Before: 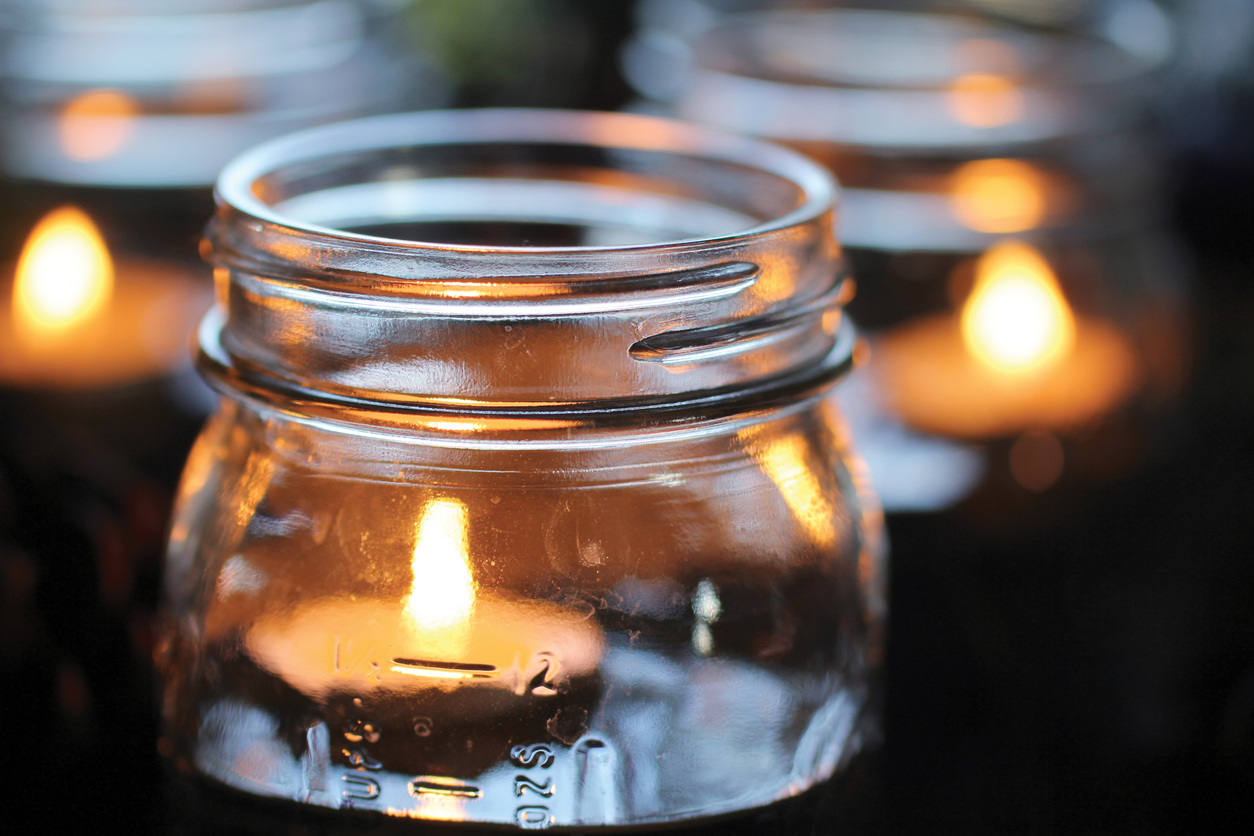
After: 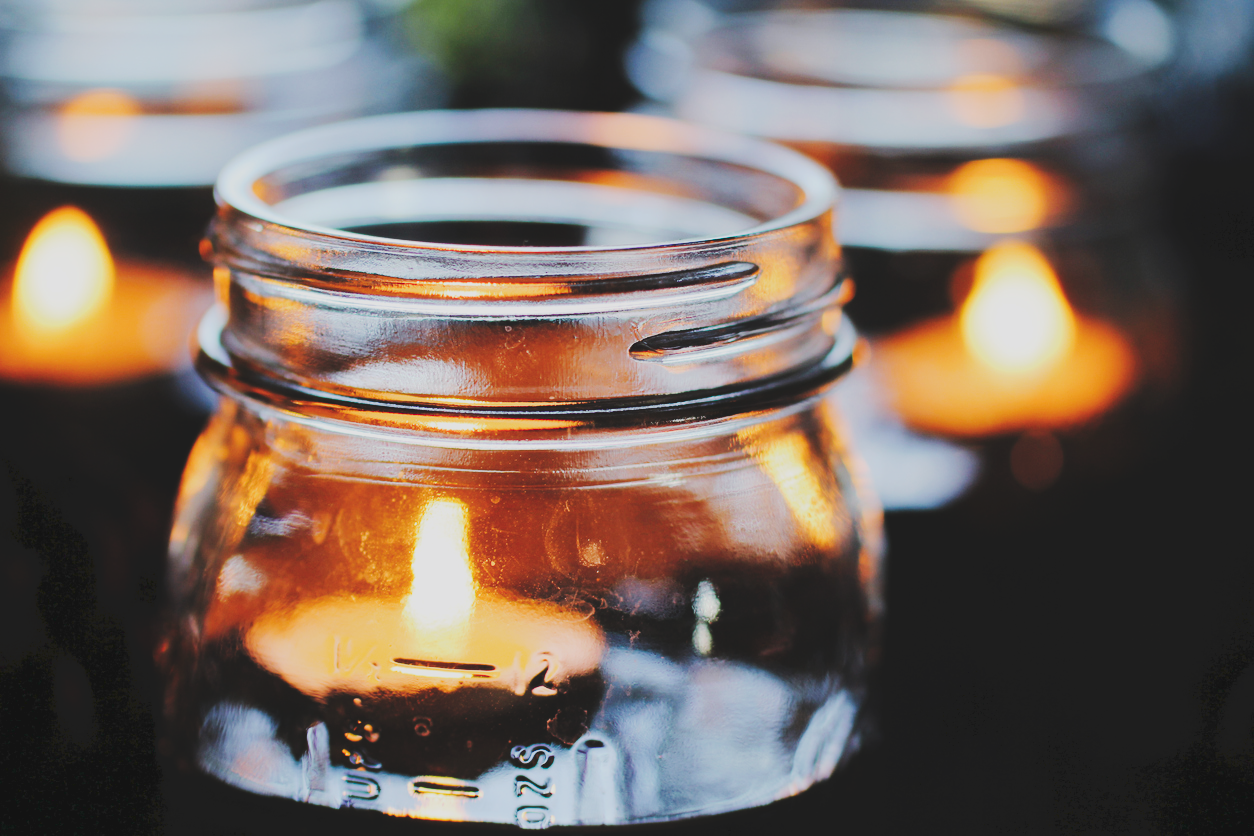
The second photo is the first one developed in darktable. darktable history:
filmic rgb: black relative exposure -8.04 EV, white relative exposure 4.02 EV, hardness 4.13
tone curve: curves: ch0 [(0, 0) (0.003, 0.108) (0.011, 0.112) (0.025, 0.117) (0.044, 0.126) (0.069, 0.133) (0.1, 0.146) (0.136, 0.158) (0.177, 0.178) (0.224, 0.212) (0.277, 0.256) (0.335, 0.331) (0.399, 0.423) (0.468, 0.538) (0.543, 0.641) (0.623, 0.721) (0.709, 0.792) (0.801, 0.845) (0.898, 0.917) (1, 1)], preserve colors none
